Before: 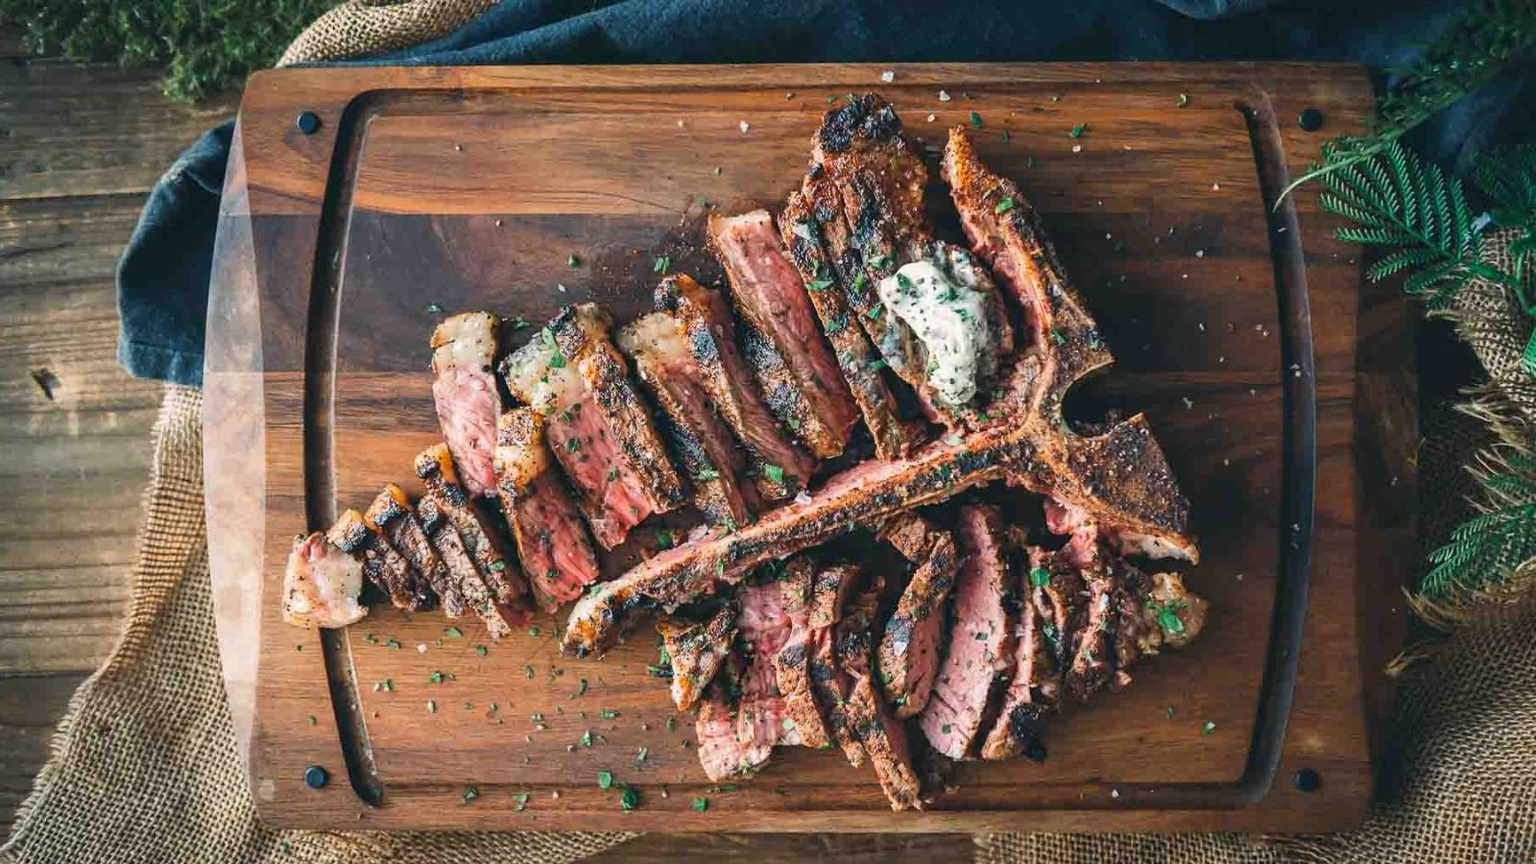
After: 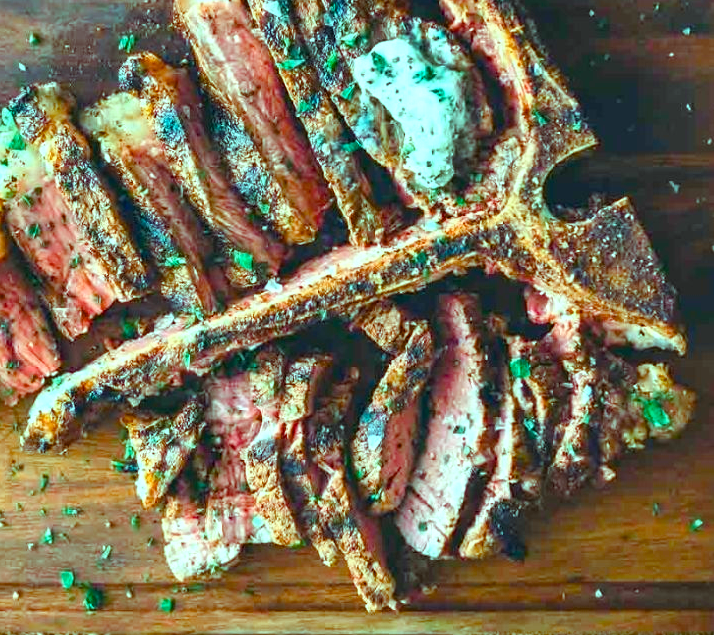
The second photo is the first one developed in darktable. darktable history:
exposure: exposure 0.607 EV, compensate exposure bias true, compensate highlight preservation false
crop: left 35.235%, top 25.924%, right 20.111%, bottom 3.424%
color balance rgb: highlights gain › chroma 7.532%, highlights gain › hue 186.05°, perceptual saturation grading › global saturation 27.493%, perceptual saturation grading › highlights -28.06%, perceptual saturation grading › mid-tones 15.539%, perceptual saturation grading › shadows 34.093%, global vibrance 20%
